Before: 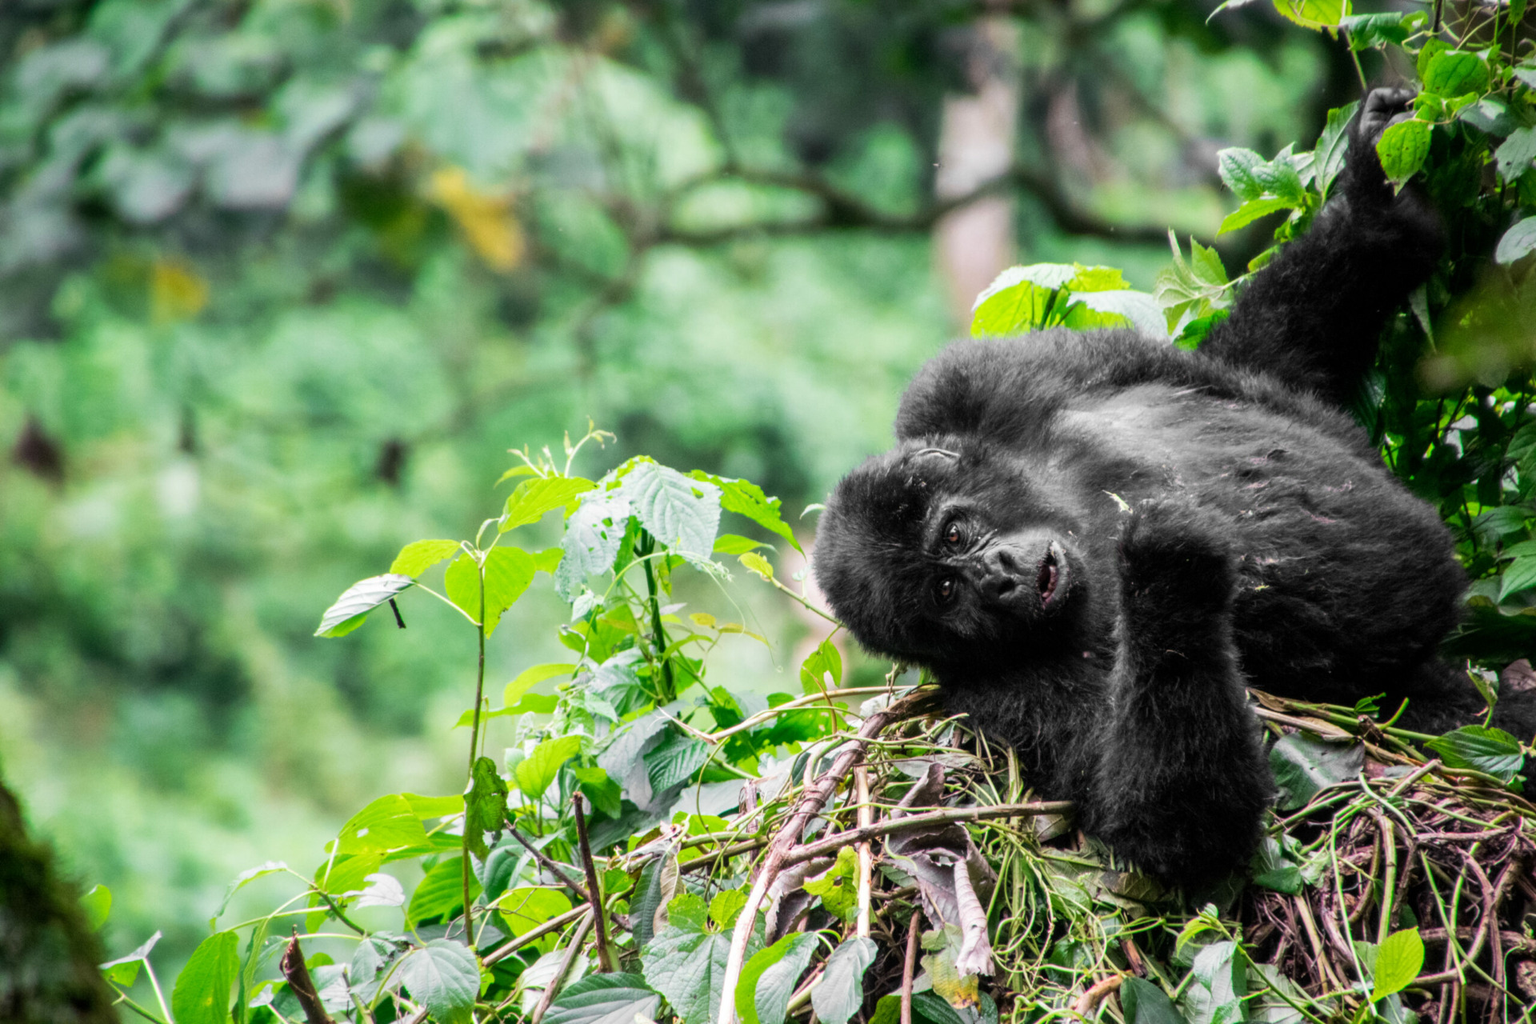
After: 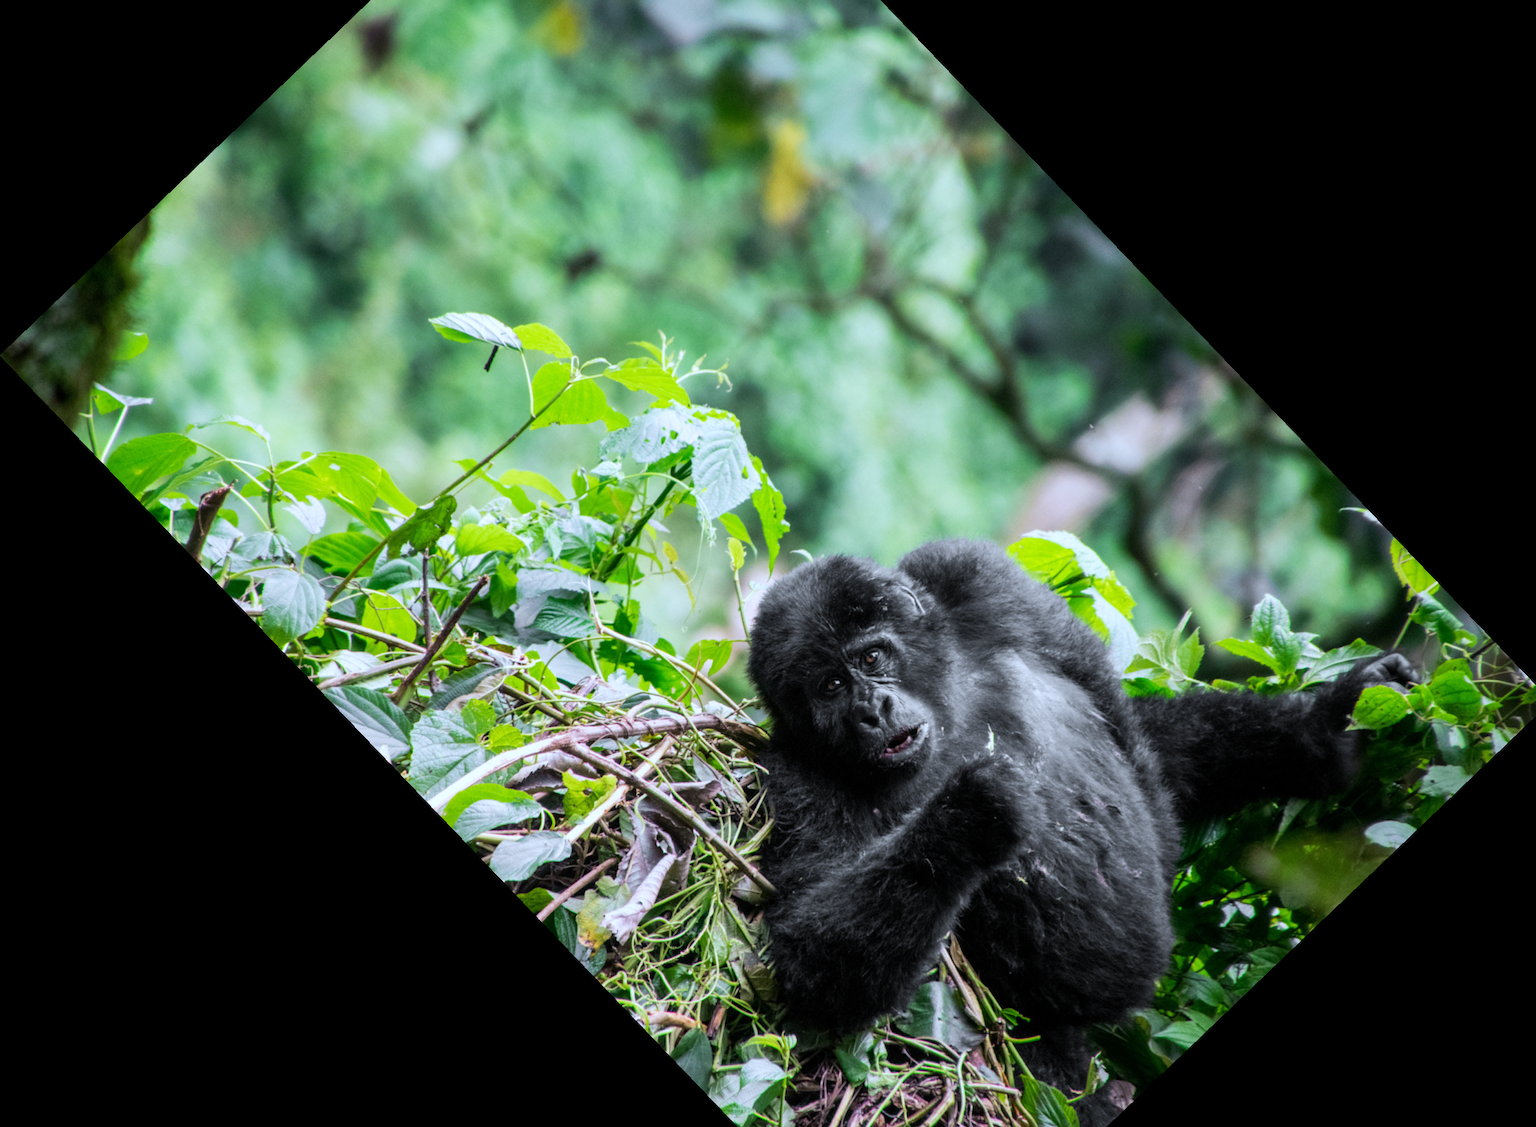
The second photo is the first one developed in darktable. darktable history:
white balance: red 0.931, blue 1.11
crop and rotate: angle -46.26°, top 16.234%, right 0.912%, bottom 11.704%
